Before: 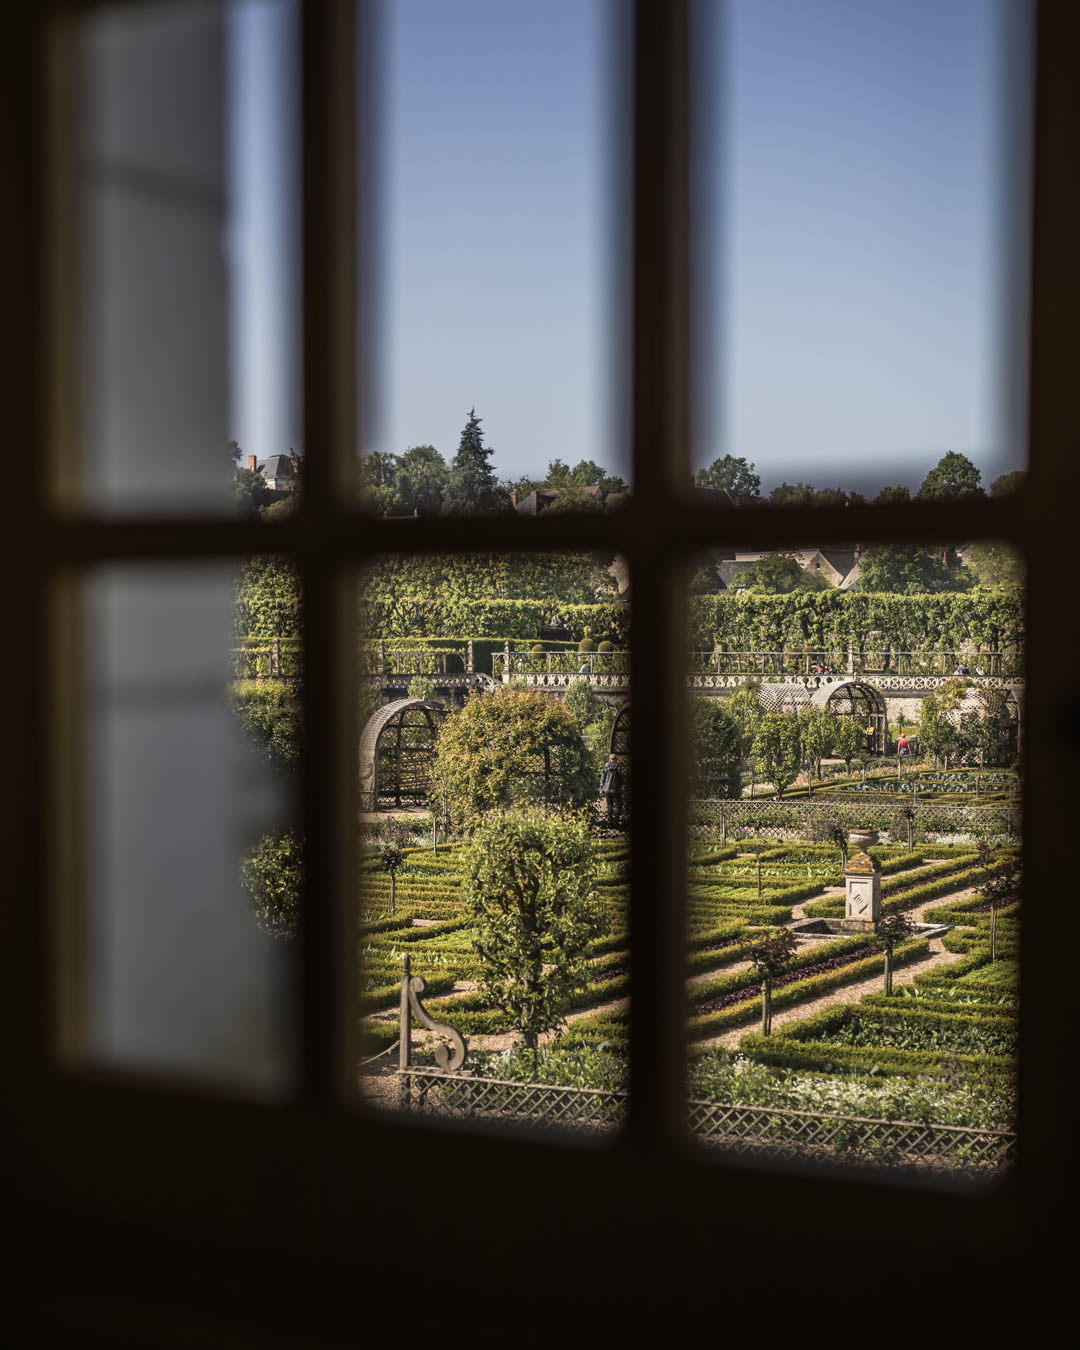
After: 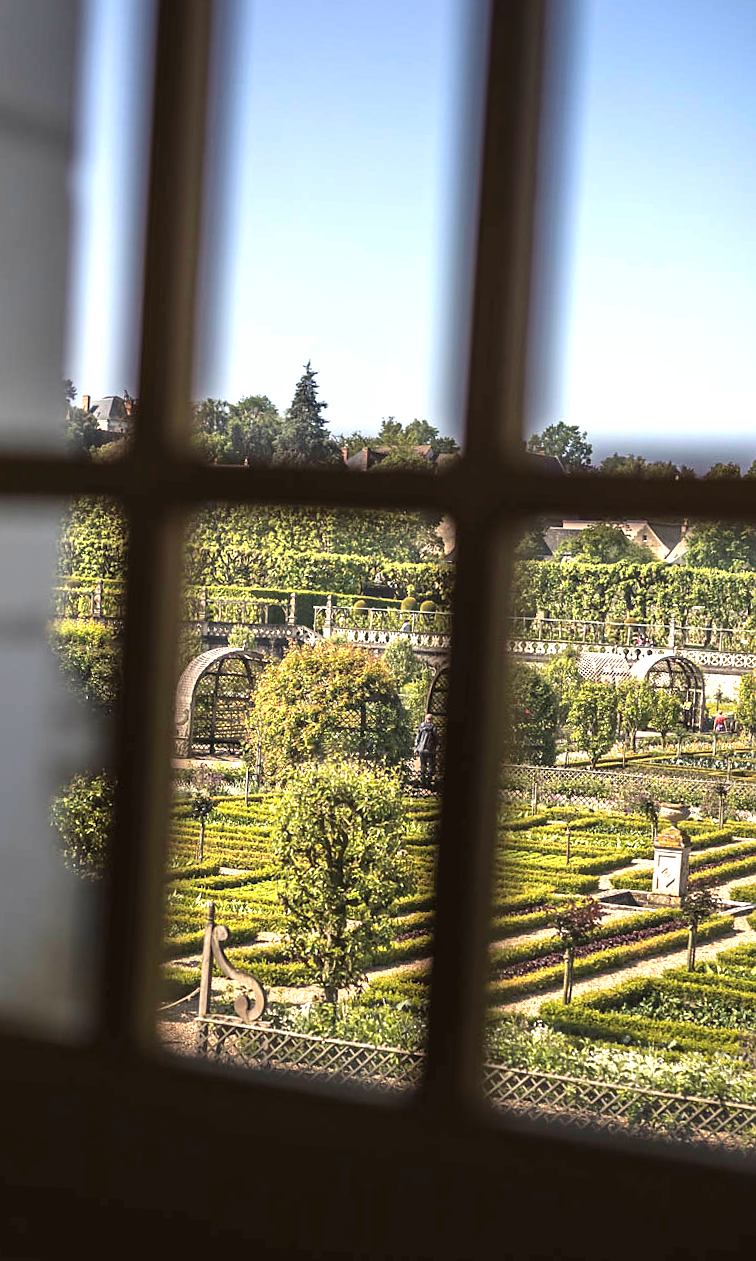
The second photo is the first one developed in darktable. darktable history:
sharpen: radius 0.975, amount 0.603
crop and rotate: angle -3.27°, left 14.27%, top 0.016%, right 10.829%, bottom 0.048%
exposure: black level correction 0, exposure 1.101 EV, compensate highlight preservation false
